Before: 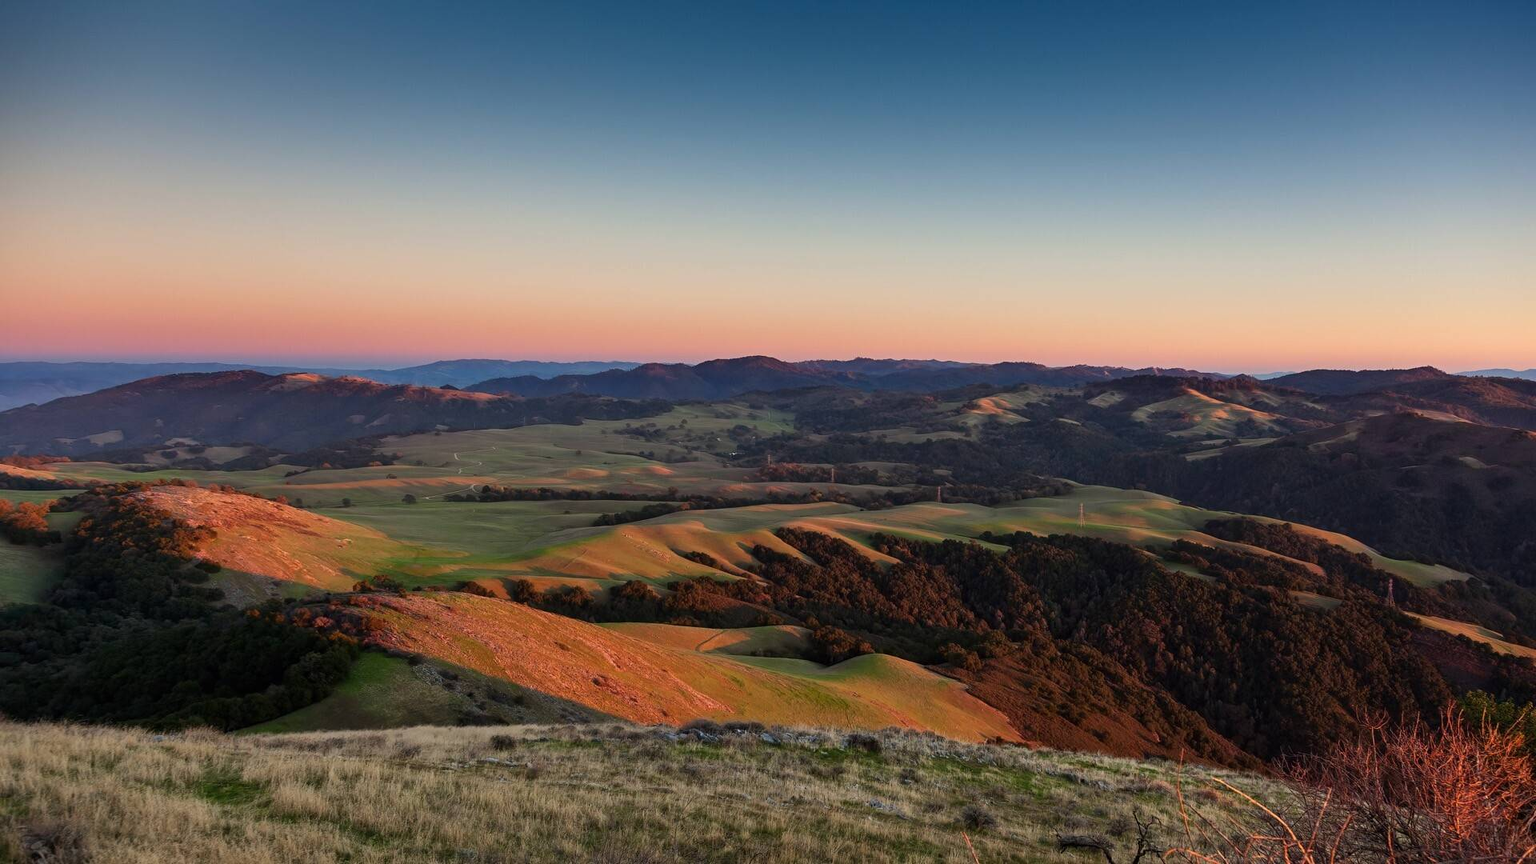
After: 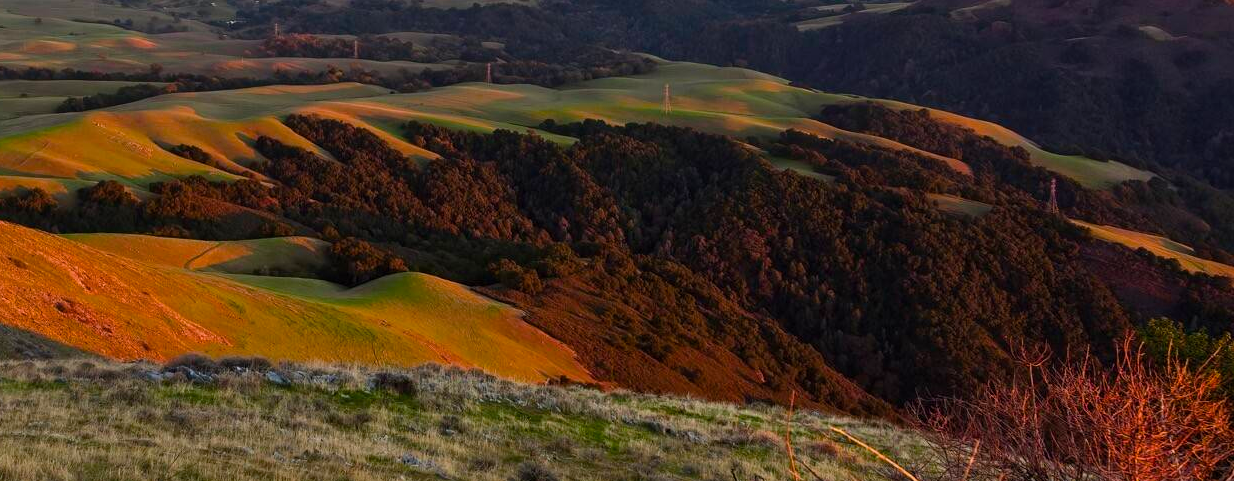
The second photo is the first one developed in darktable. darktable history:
crop and rotate: left 35.681%, top 50.544%, bottom 4.876%
color balance rgb: perceptual saturation grading › global saturation 25.086%, global vibrance 20.65%
